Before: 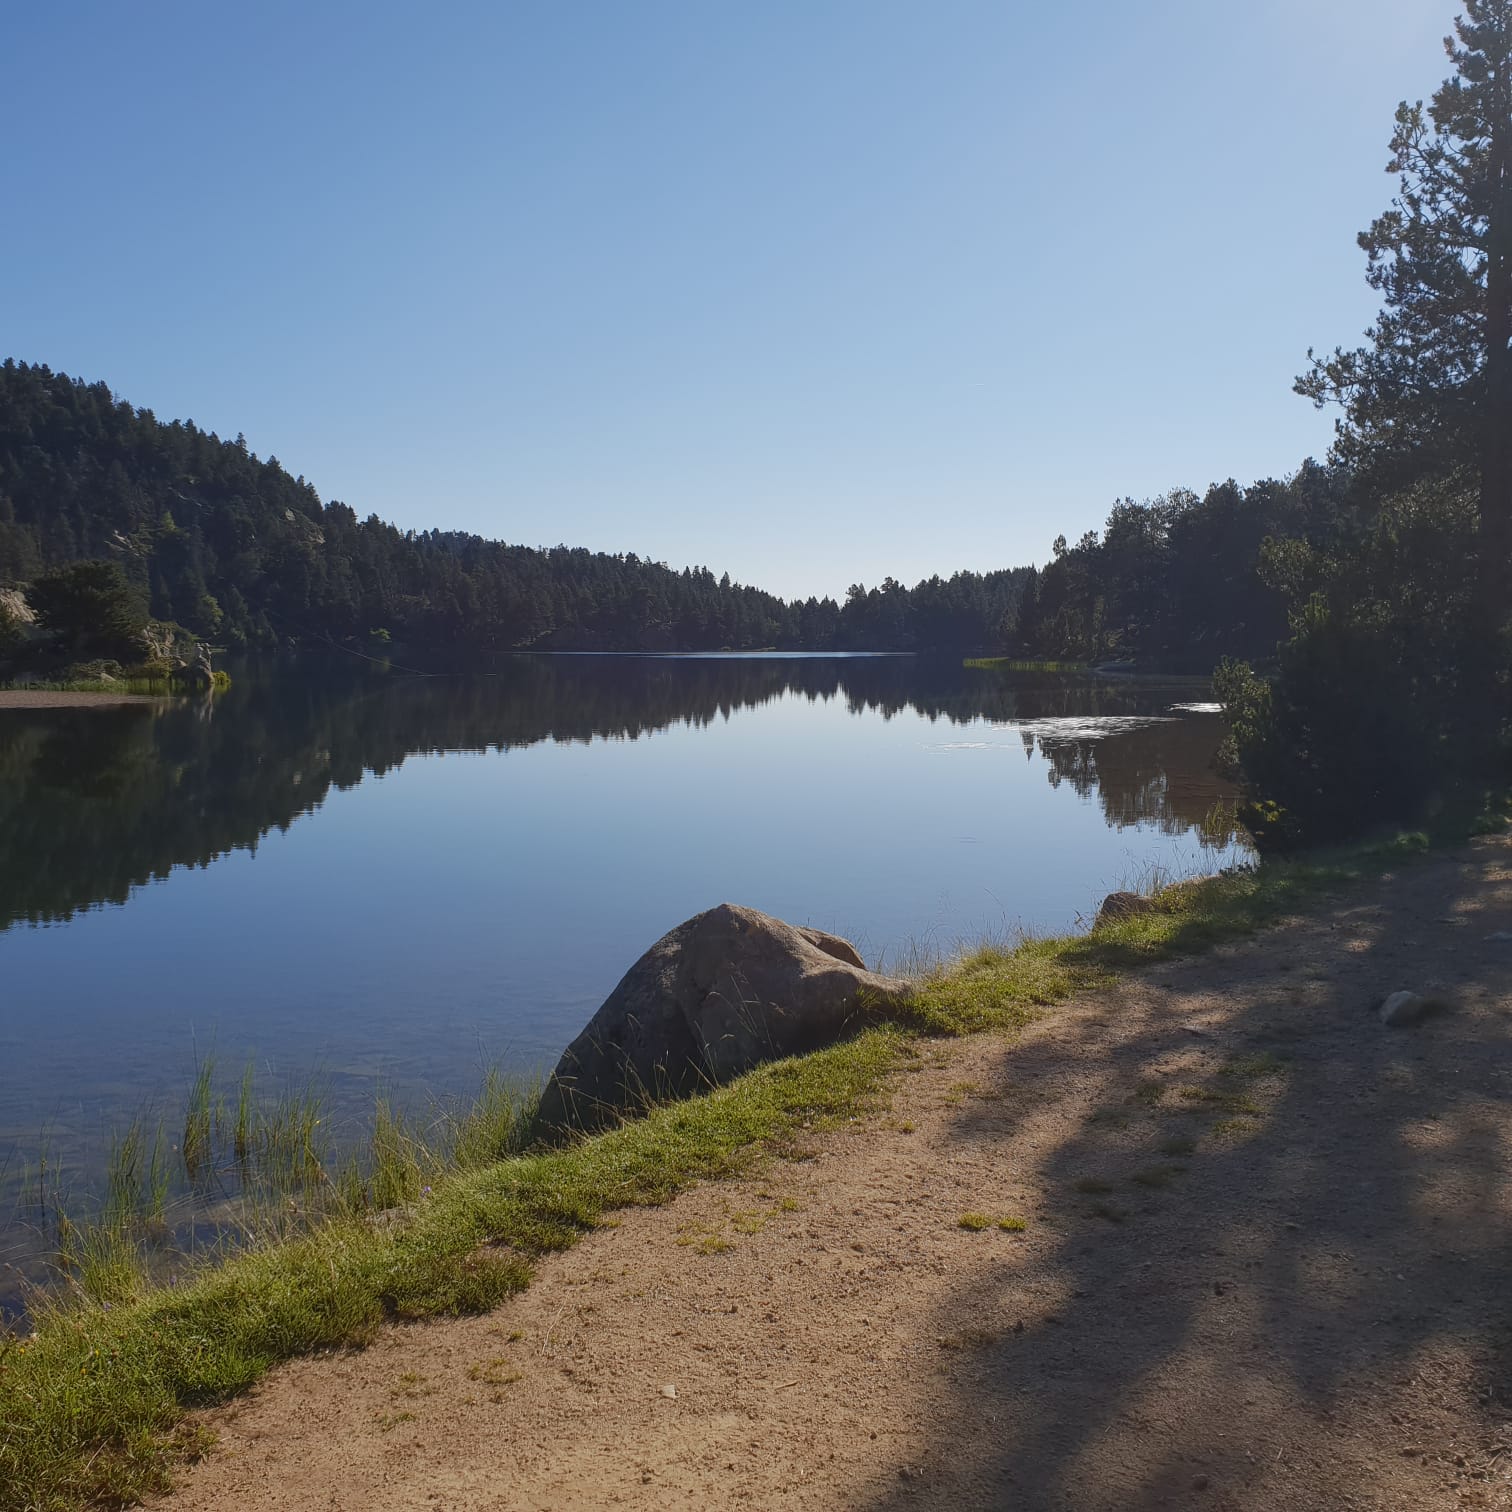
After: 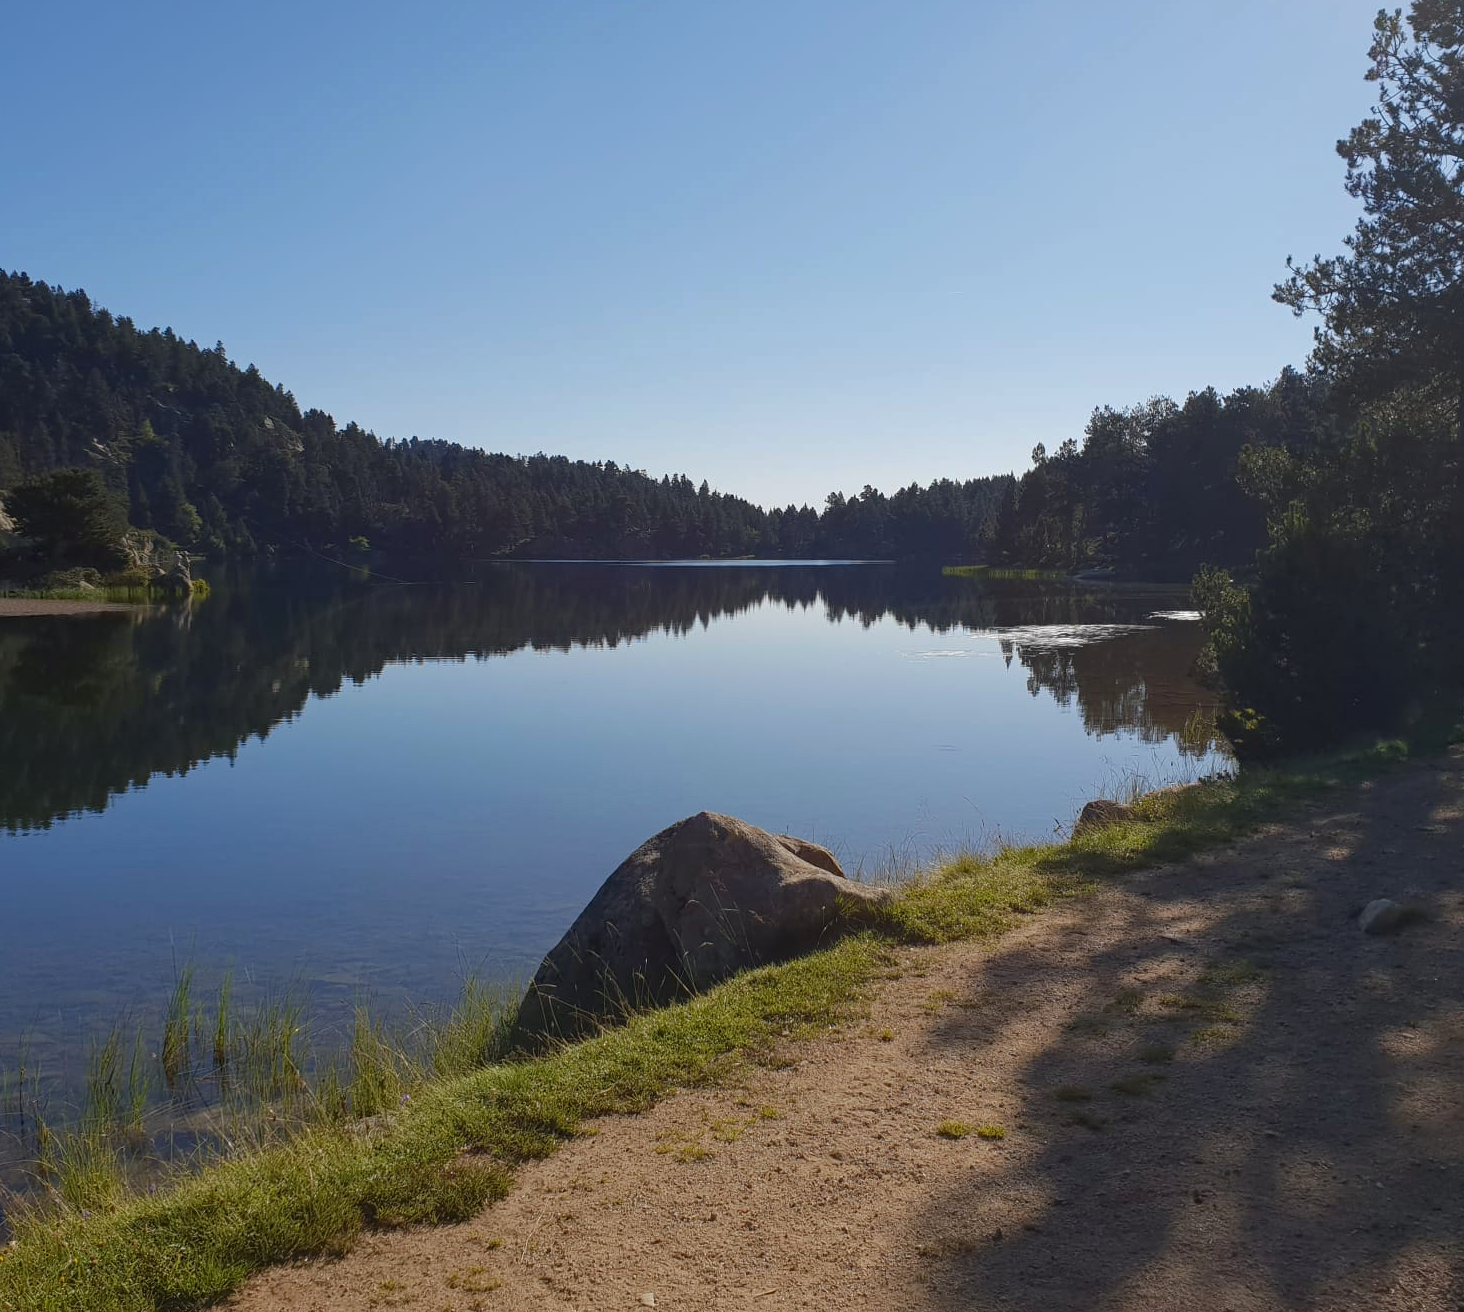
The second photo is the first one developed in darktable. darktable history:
haze removal: adaptive false
crop: left 1.411%, top 6.123%, right 1.744%, bottom 7.067%
